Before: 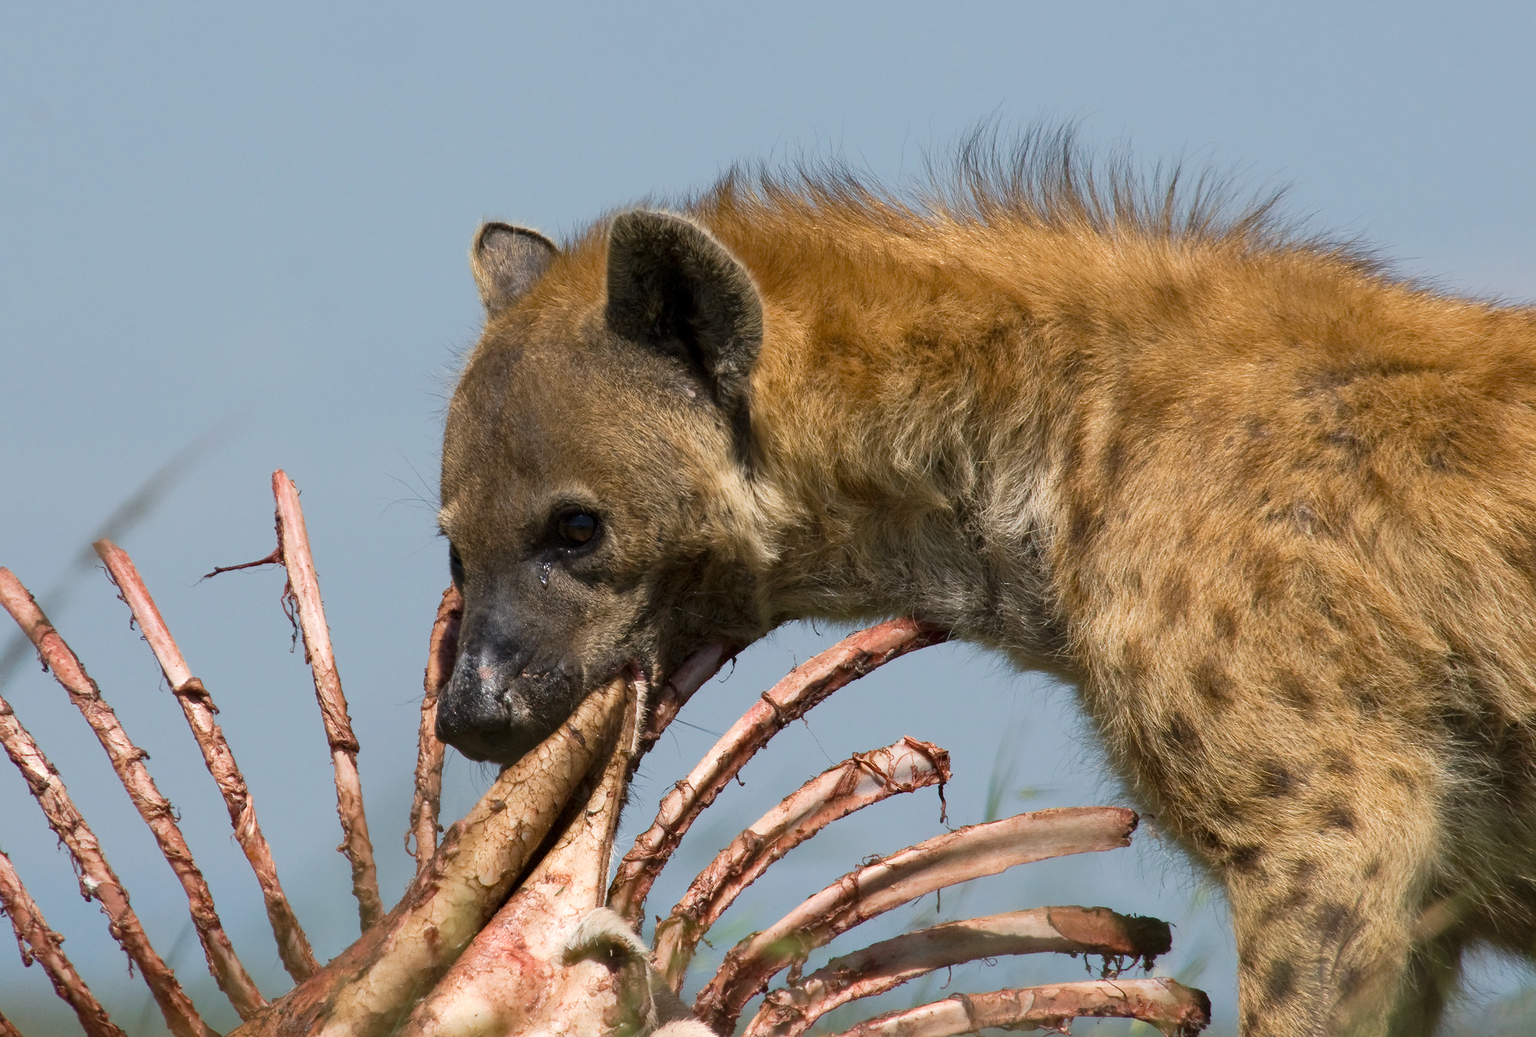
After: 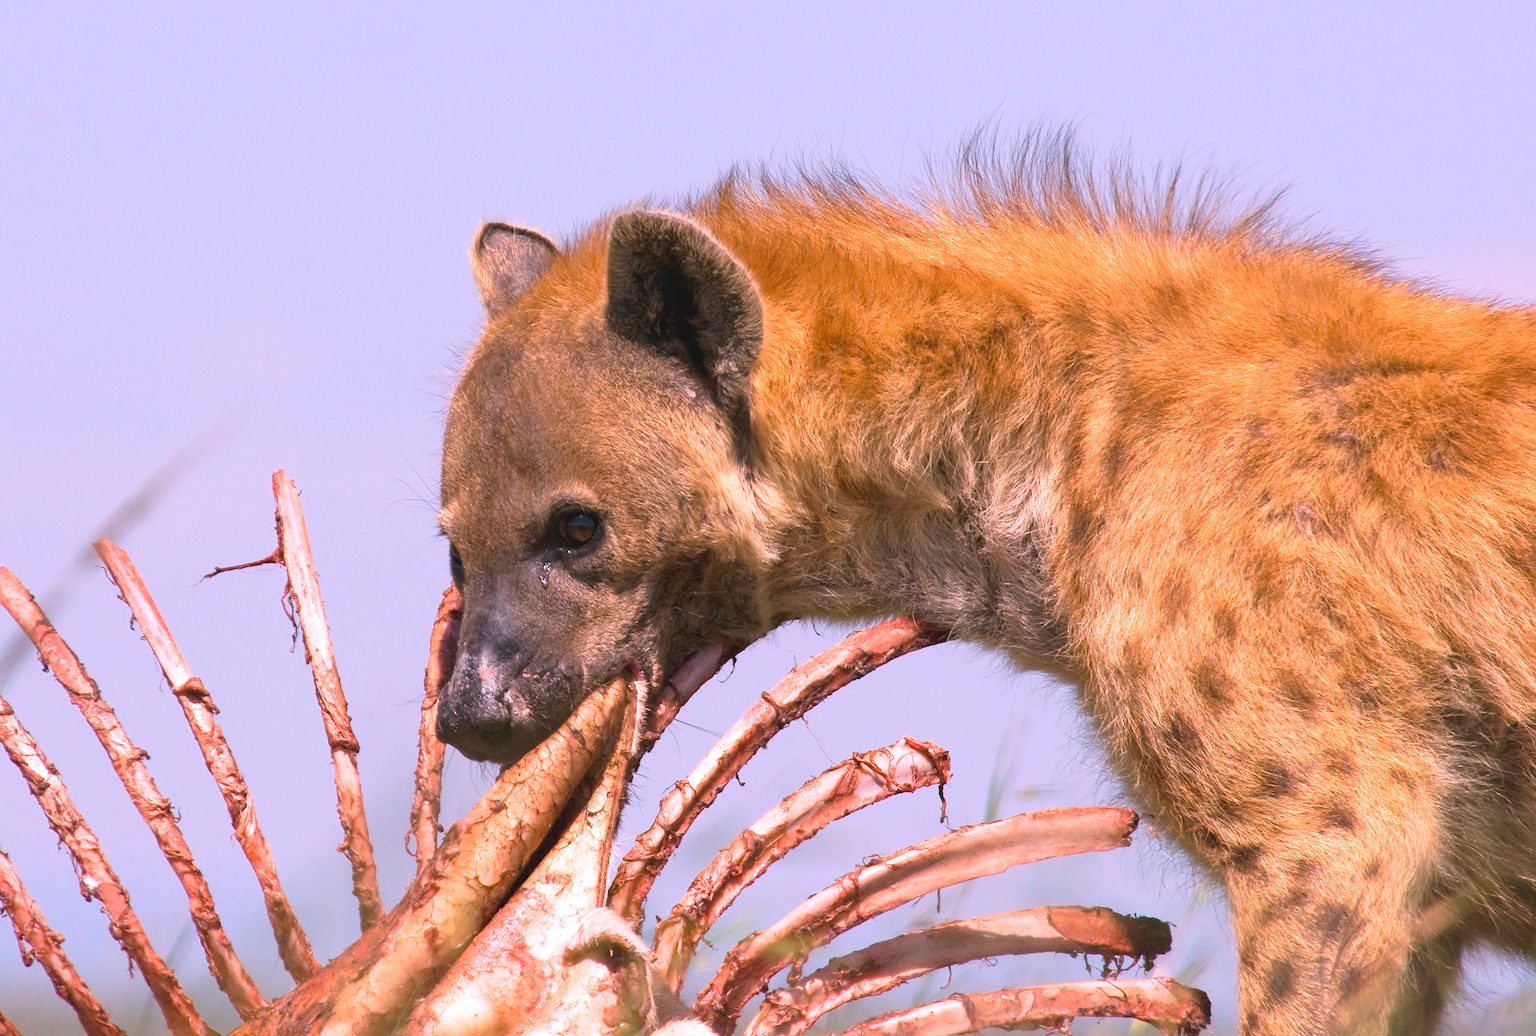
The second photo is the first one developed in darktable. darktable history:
contrast brightness saturation: contrast -0.1, brightness 0.05, saturation 0.08
exposure: exposure 0.6 EV, compensate highlight preservation false
white balance: red 1.188, blue 1.11
